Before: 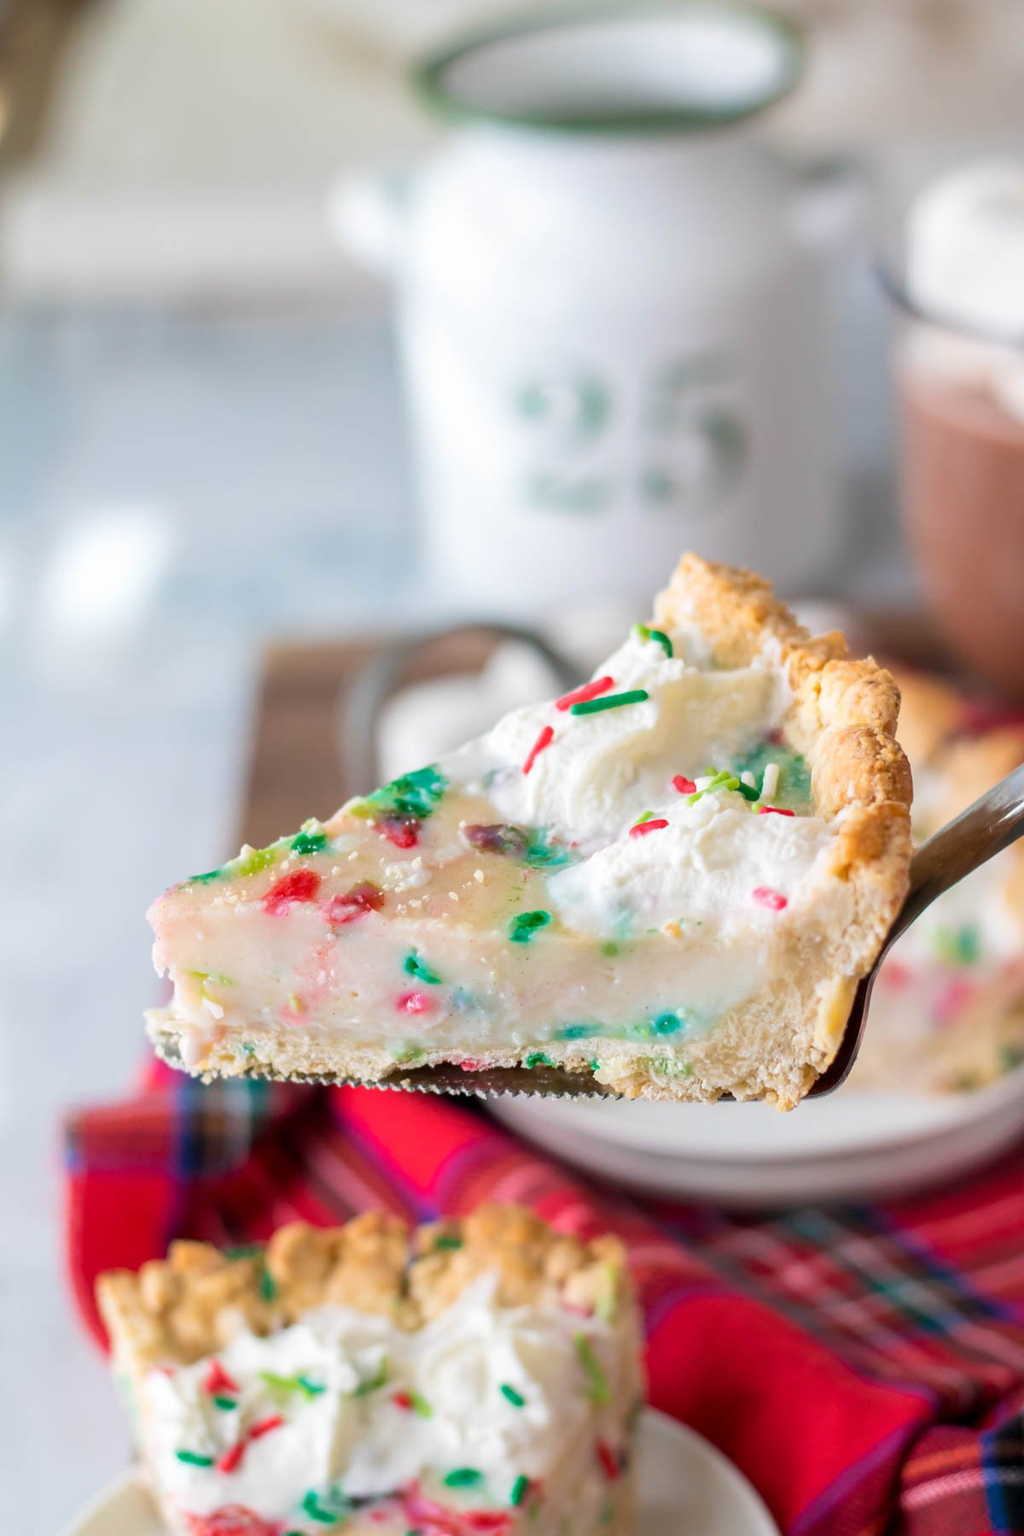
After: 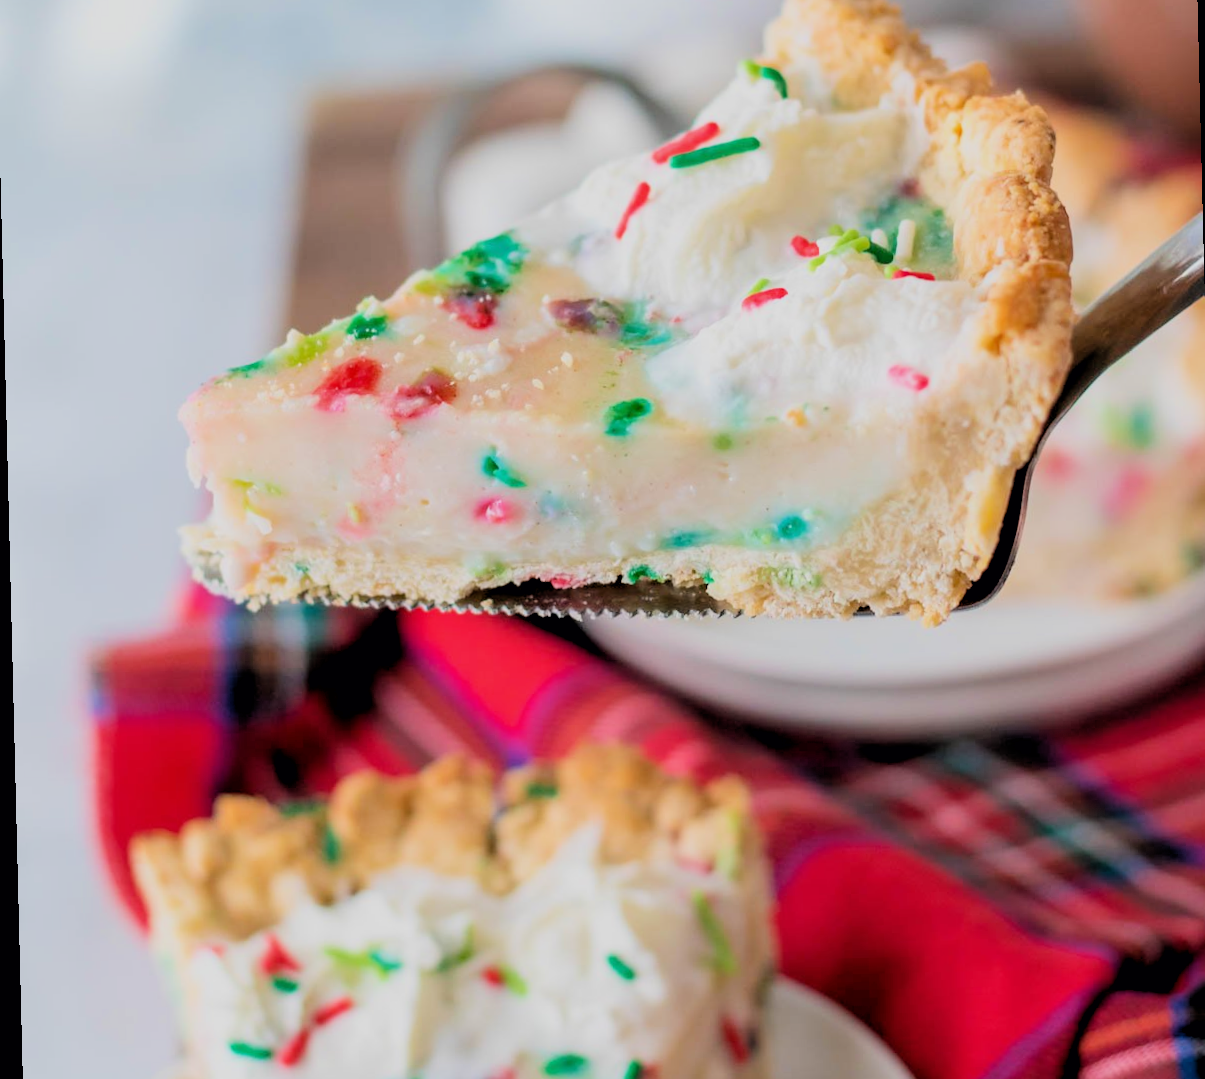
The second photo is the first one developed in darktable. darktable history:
white balance: emerald 1
filmic rgb: black relative exposure -7.65 EV, white relative exposure 4.56 EV, hardness 3.61, color science v6 (2022)
crop and rotate: top 36.435%
rgb levels: levels [[0.01, 0.419, 0.839], [0, 0.5, 1], [0, 0.5, 1]]
rotate and perspective: rotation -1.42°, crop left 0.016, crop right 0.984, crop top 0.035, crop bottom 0.965
